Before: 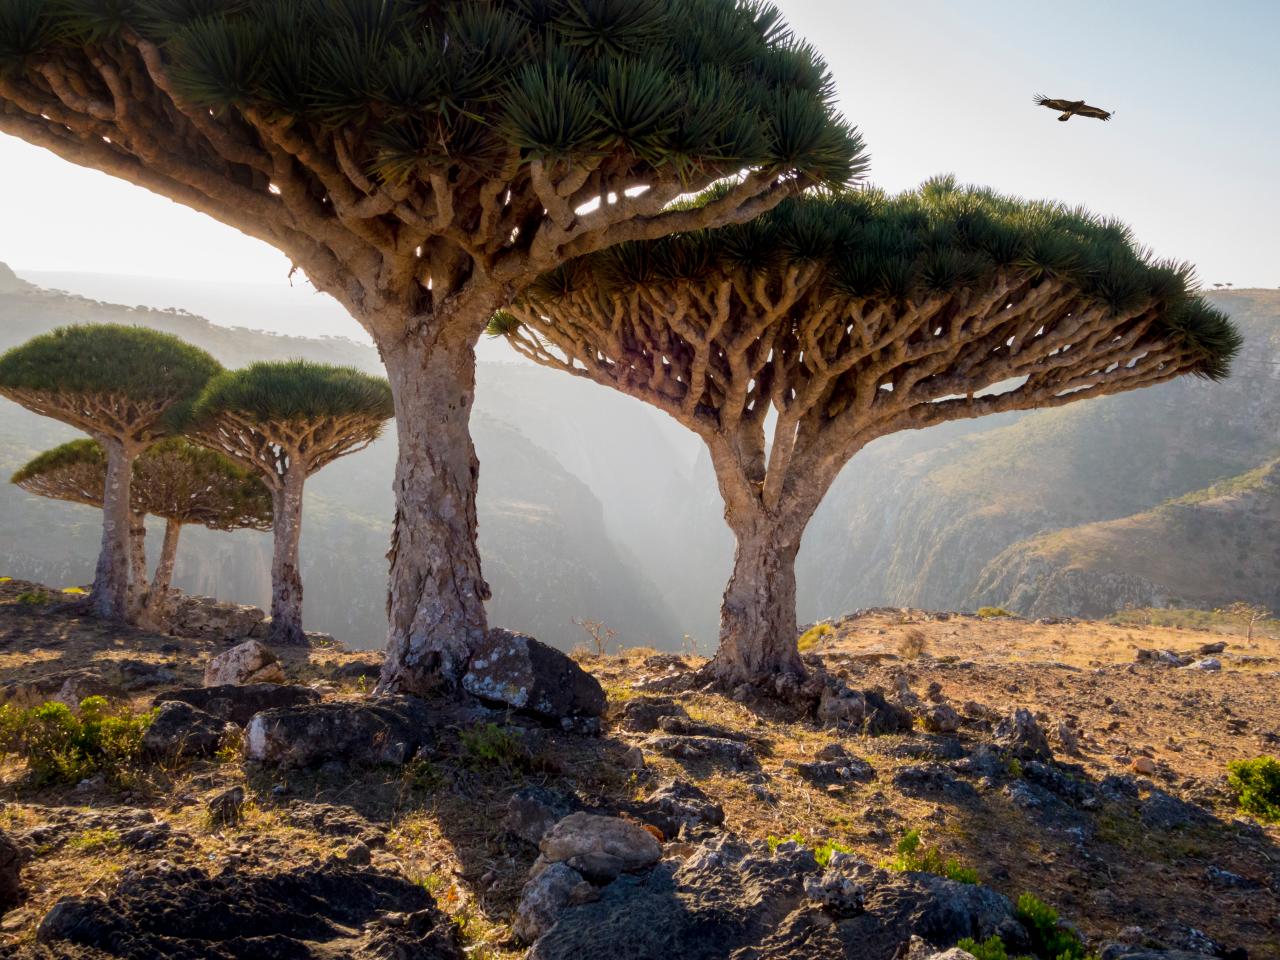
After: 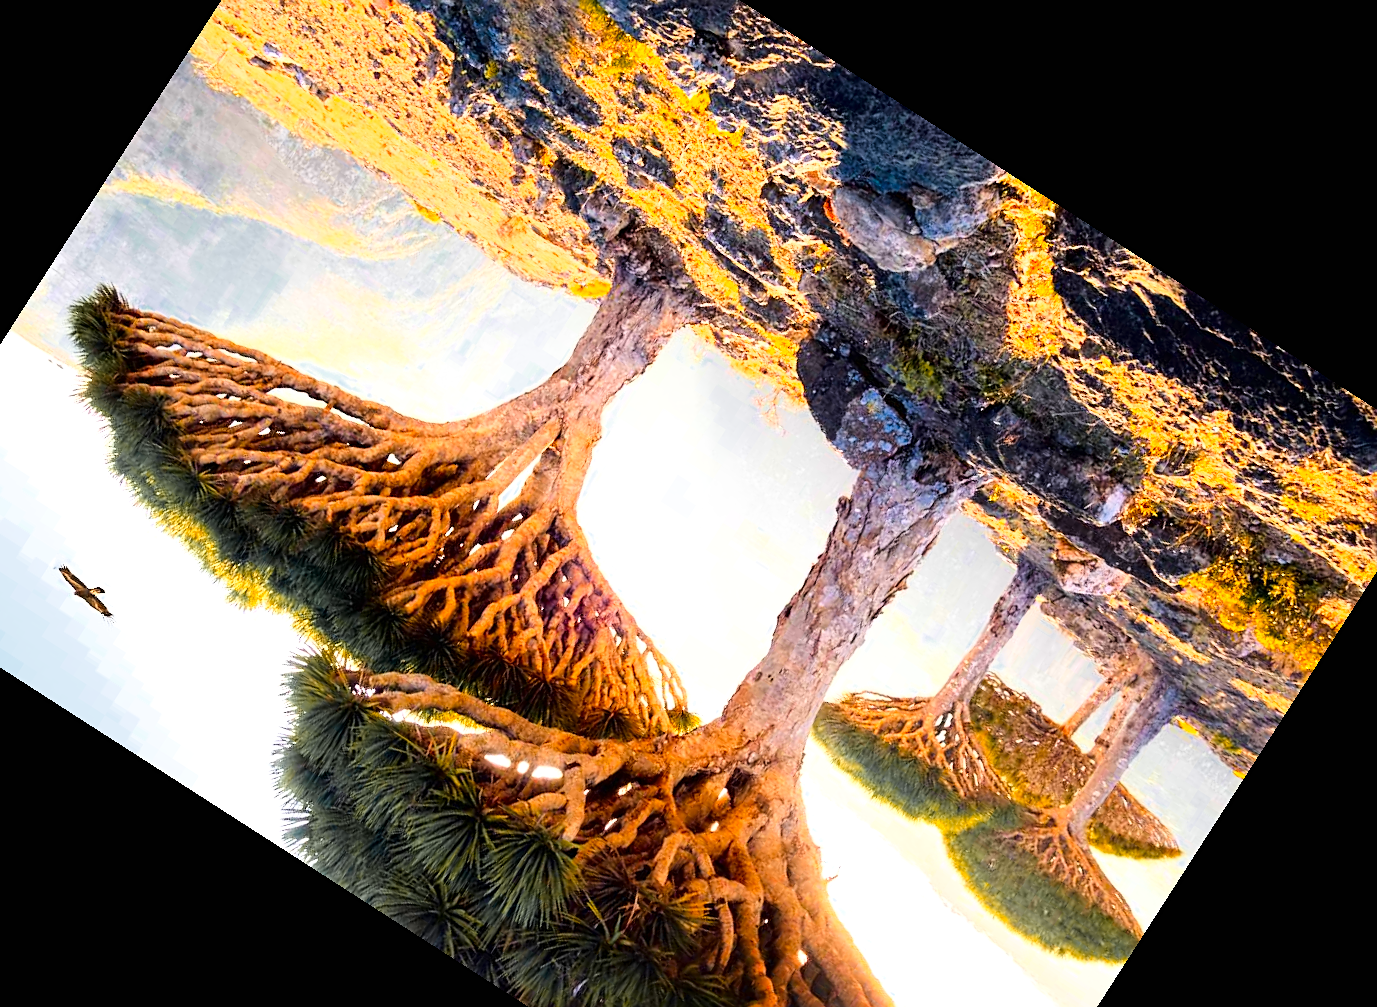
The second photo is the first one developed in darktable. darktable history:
crop and rotate: angle 147.29°, left 9.147%, top 15.652%, right 4.525%, bottom 17.178%
sharpen: on, module defaults
contrast brightness saturation: saturation 0.182
exposure: black level correction 0, exposure 1.125 EV, compensate highlight preservation false
base curve: curves: ch0 [(0, 0) (0.008, 0.007) (0.022, 0.029) (0.048, 0.089) (0.092, 0.197) (0.191, 0.399) (0.275, 0.534) (0.357, 0.65) (0.477, 0.78) (0.542, 0.833) (0.799, 0.973) (1, 1)]
color zones: curves: ch0 [(0, 0.499) (0.143, 0.5) (0.286, 0.5) (0.429, 0.476) (0.571, 0.284) (0.714, 0.243) (0.857, 0.449) (1, 0.499)]; ch1 [(0, 0.532) (0.143, 0.645) (0.286, 0.696) (0.429, 0.211) (0.571, 0.504) (0.714, 0.493) (0.857, 0.495) (1, 0.532)]; ch2 [(0, 0.5) (0.143, 0.5) (0.286, 0.427) (0.429, 0.324) (0.571, 0.5) (0.714, 0.5) (0.857, 0.5) (1, 0.5)]
